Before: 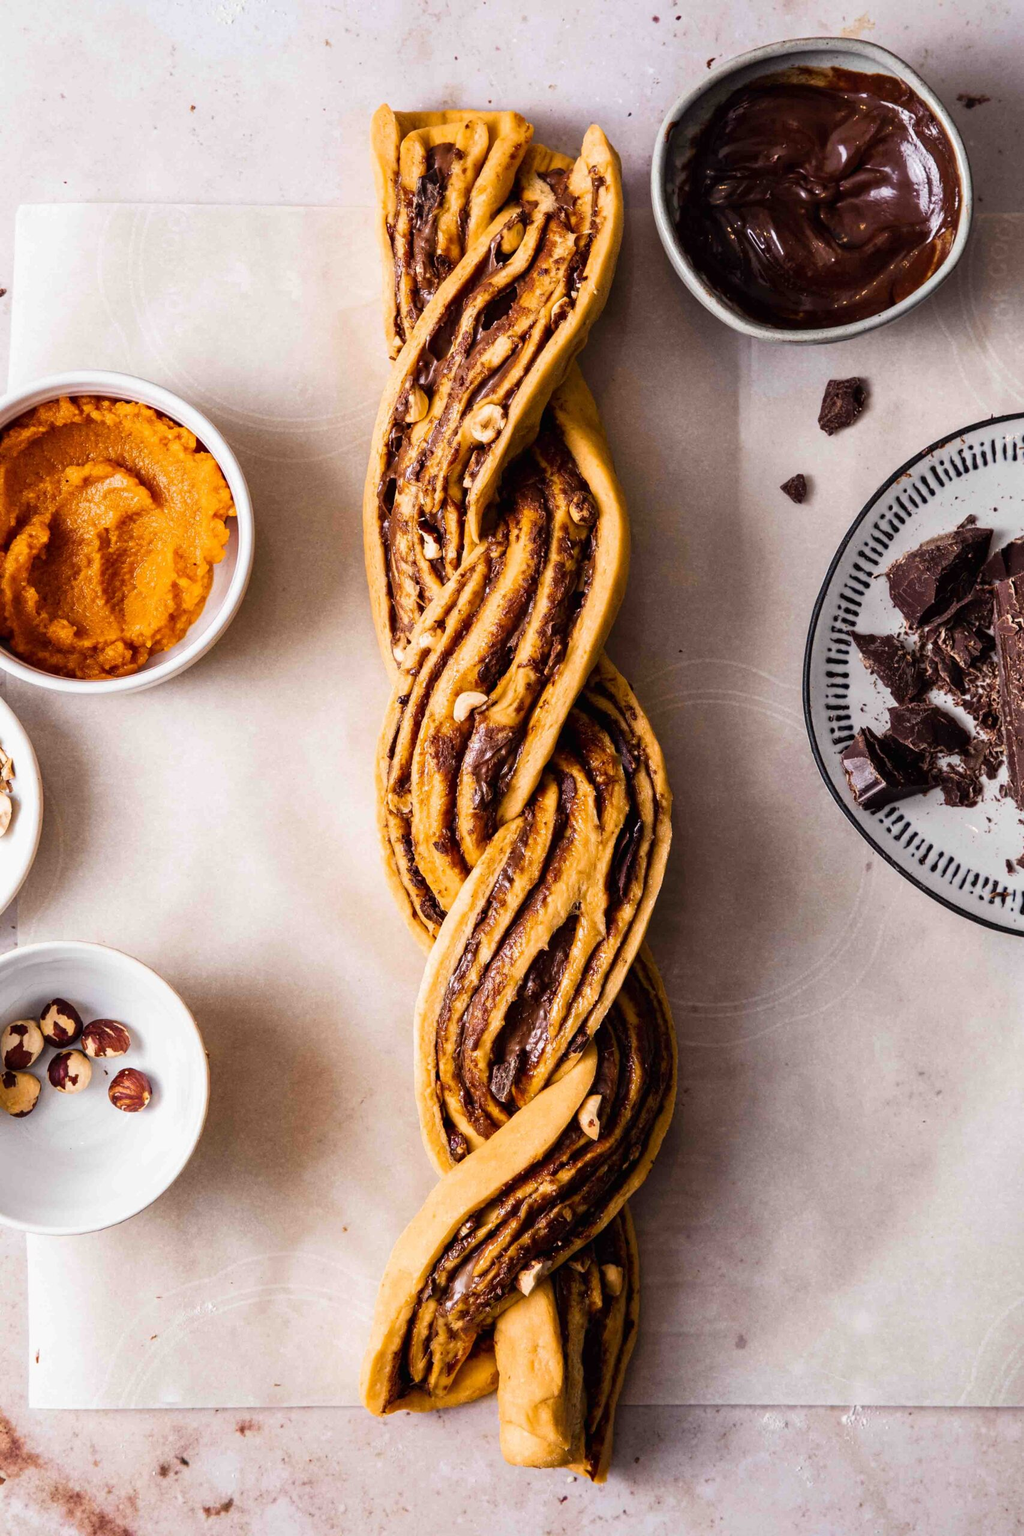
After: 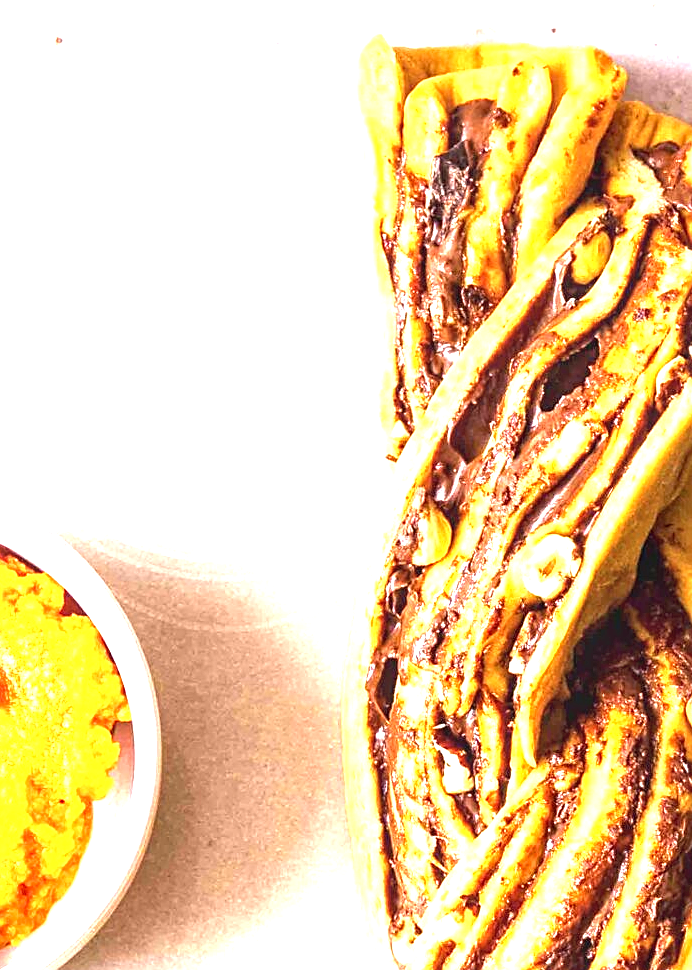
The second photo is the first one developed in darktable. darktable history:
sharpen: on, module defaults
crop: left 15.452%, top 5.459%, right 43.956%, bottom 56.62%
local contrast: on, module defaults
exposure: black level correction 0, exposure 1.75 EV, compensate exposure bias true, compensate highlight preservation false
